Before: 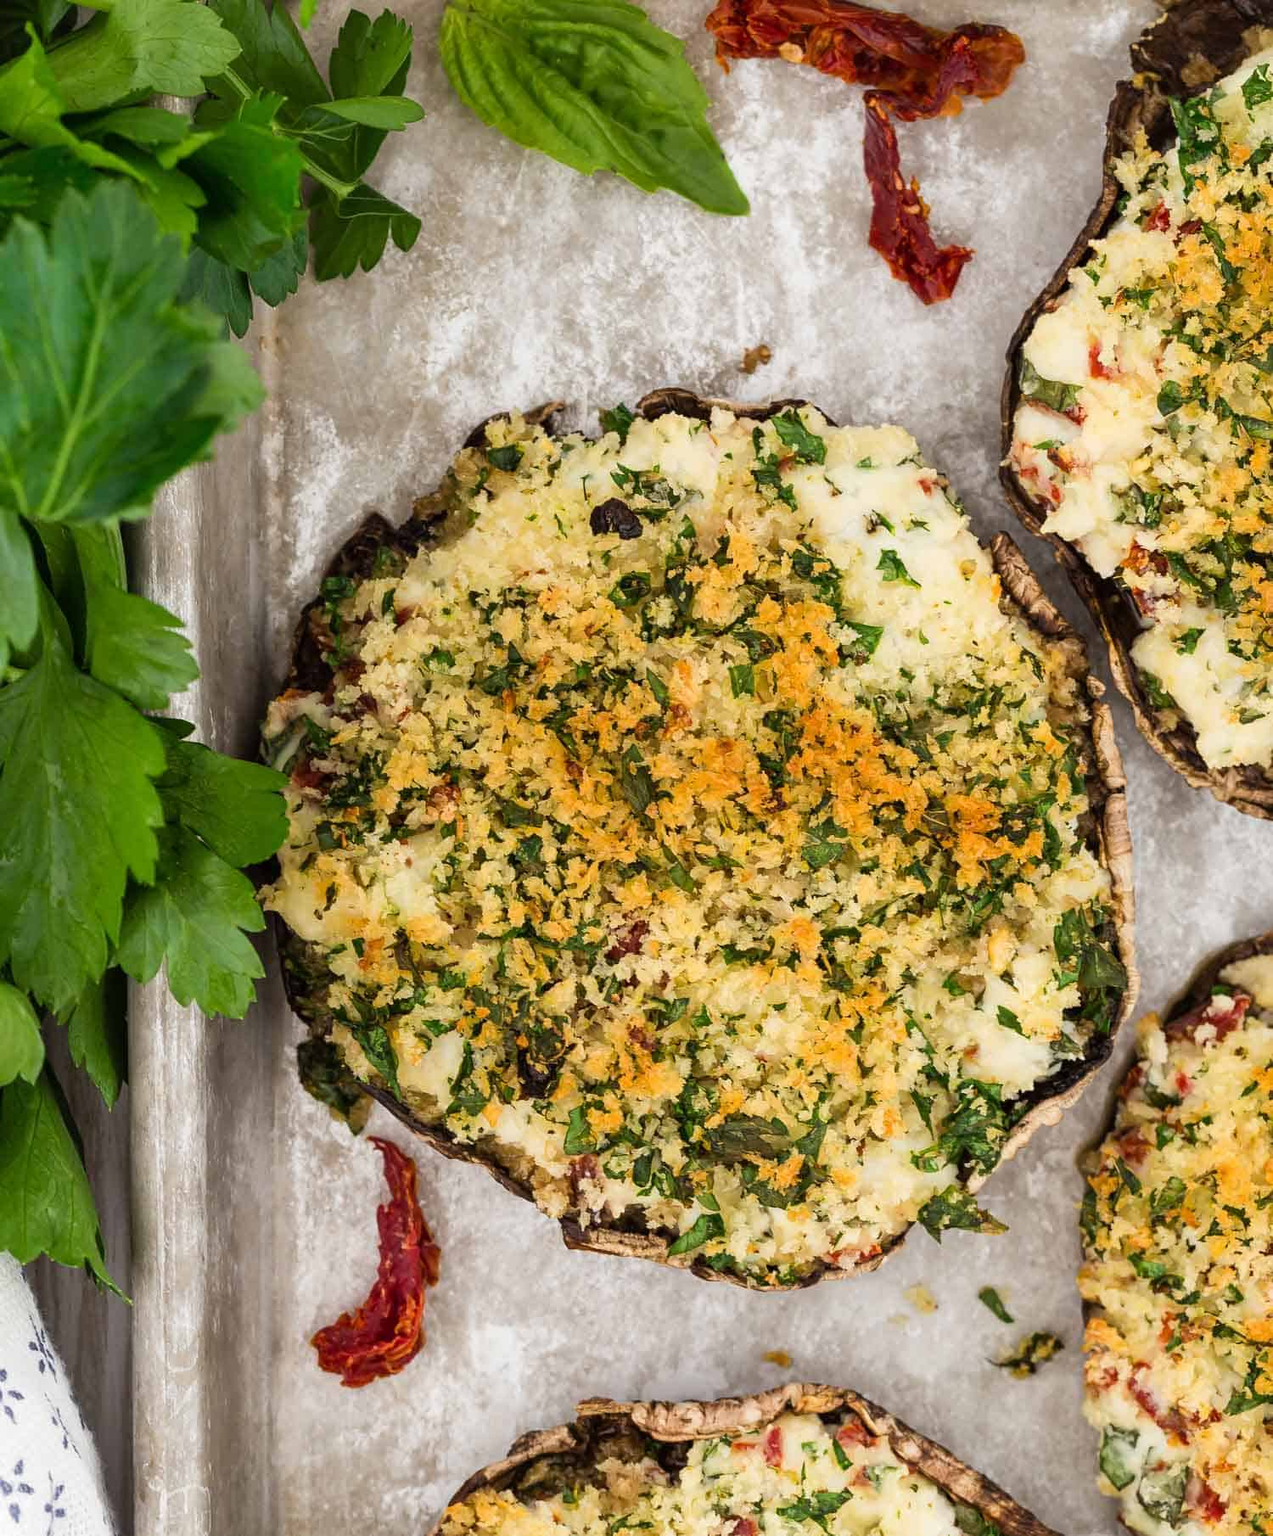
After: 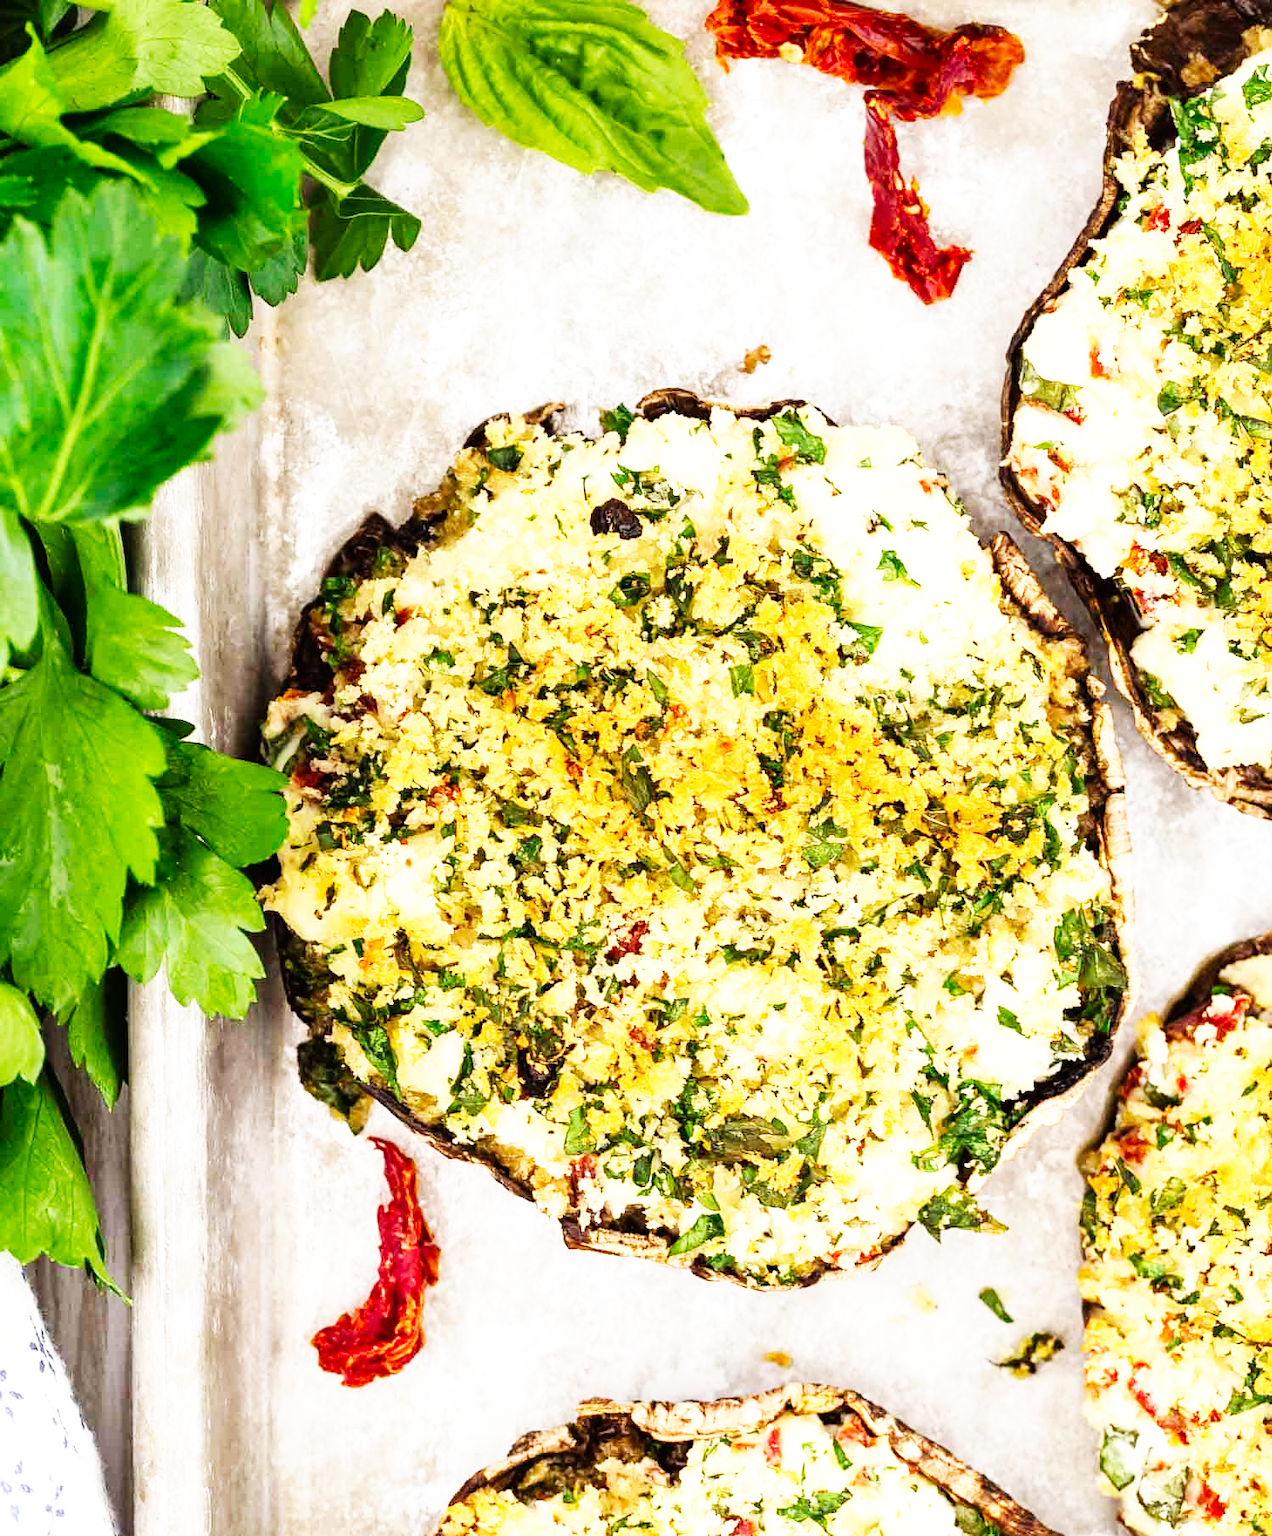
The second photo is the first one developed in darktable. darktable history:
exposure: exposure 0.3 EV, compensate highlight preservation false
base curve: curves: ch0 [(0, 0) (0.007, 0.004) (0.027, 0.03) (0.046, 0.07) (0.207, 0.54) (0.442, 0.872) (0.673, 0.972) (1, 1)], preserve colors none
